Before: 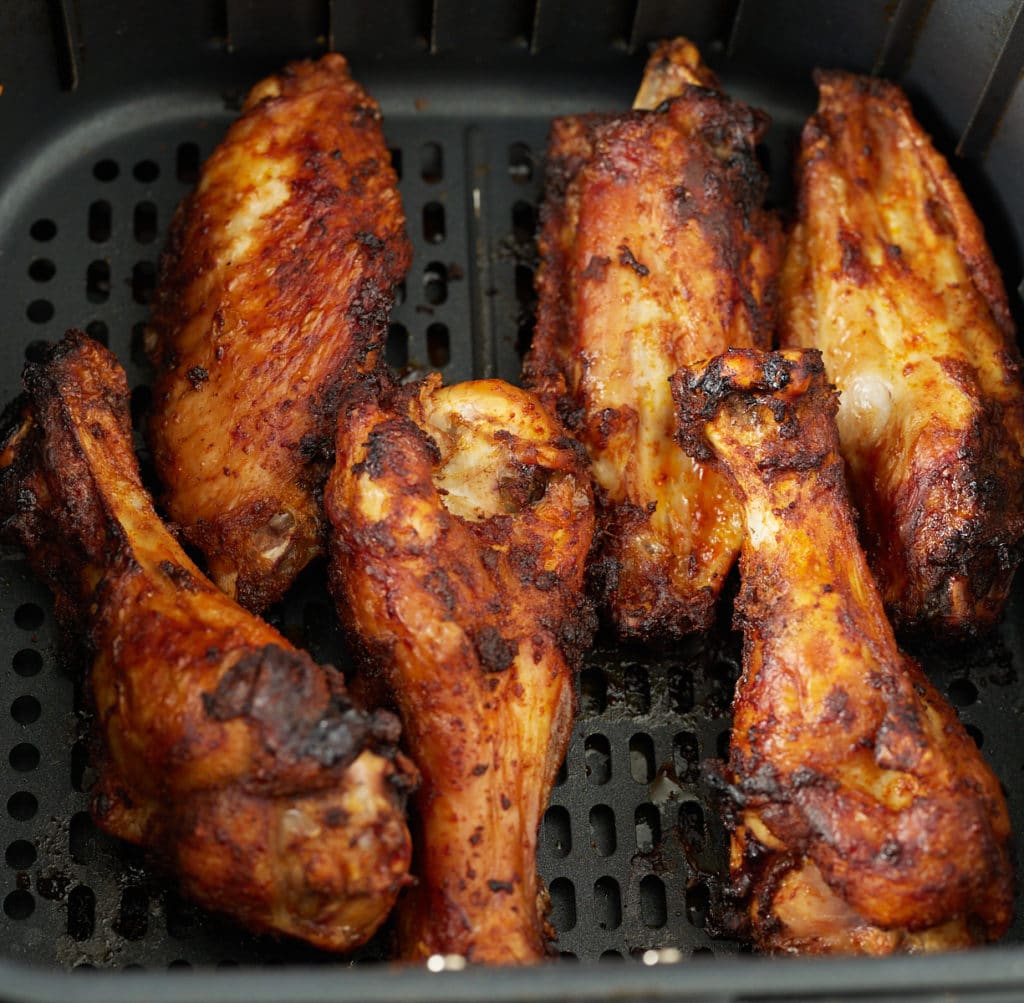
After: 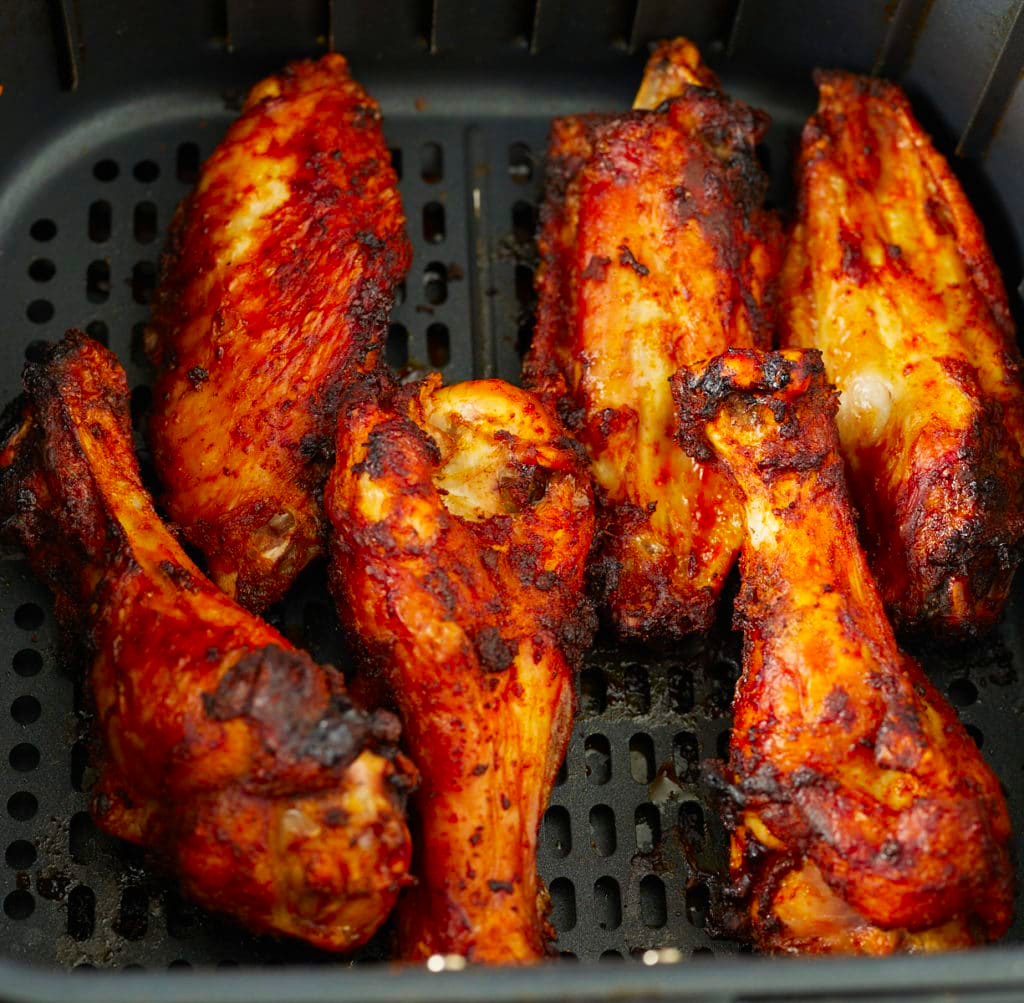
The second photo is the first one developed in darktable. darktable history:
contrast brightness saturation: saturation 0.508
